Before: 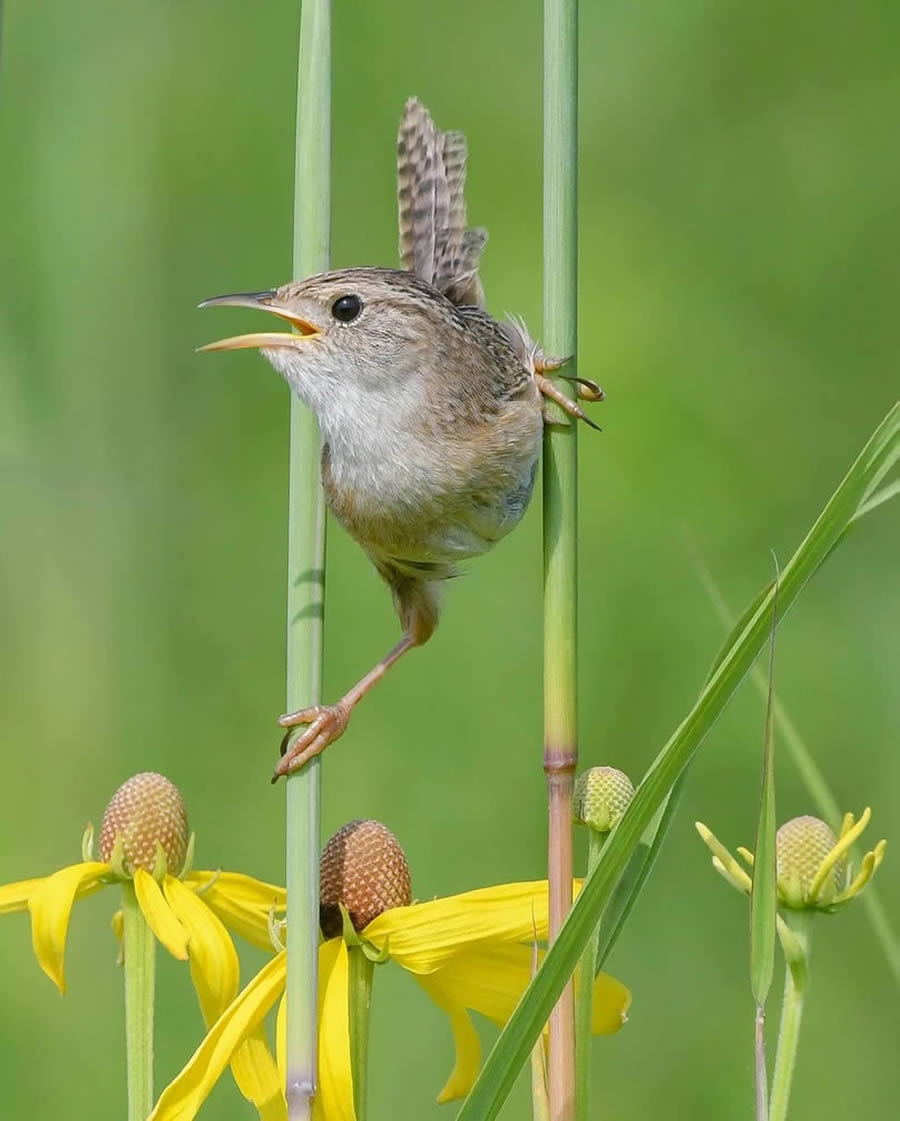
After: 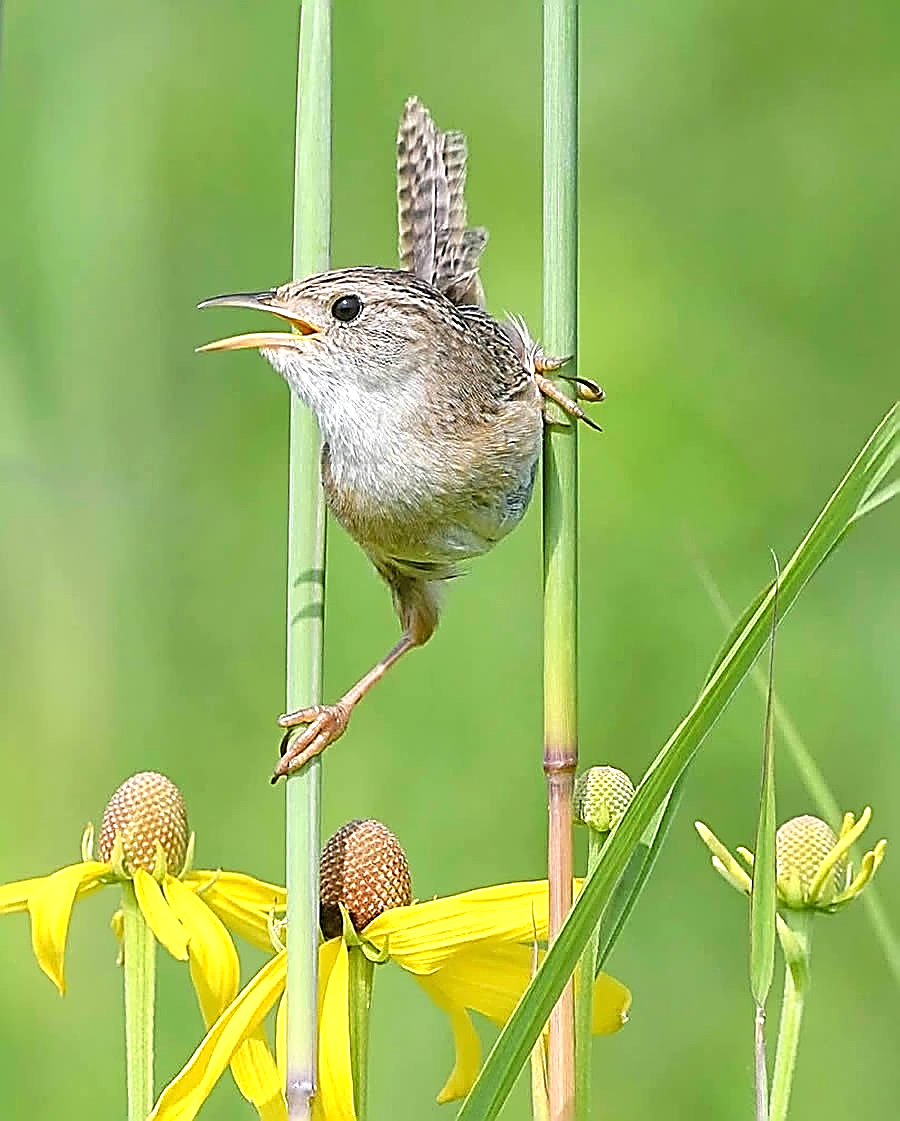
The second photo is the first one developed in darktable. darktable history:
exposure: exposure 0.606 EV, compensate exposure bias true, compensate highlight preservation false
sharpen: amount 1.997
